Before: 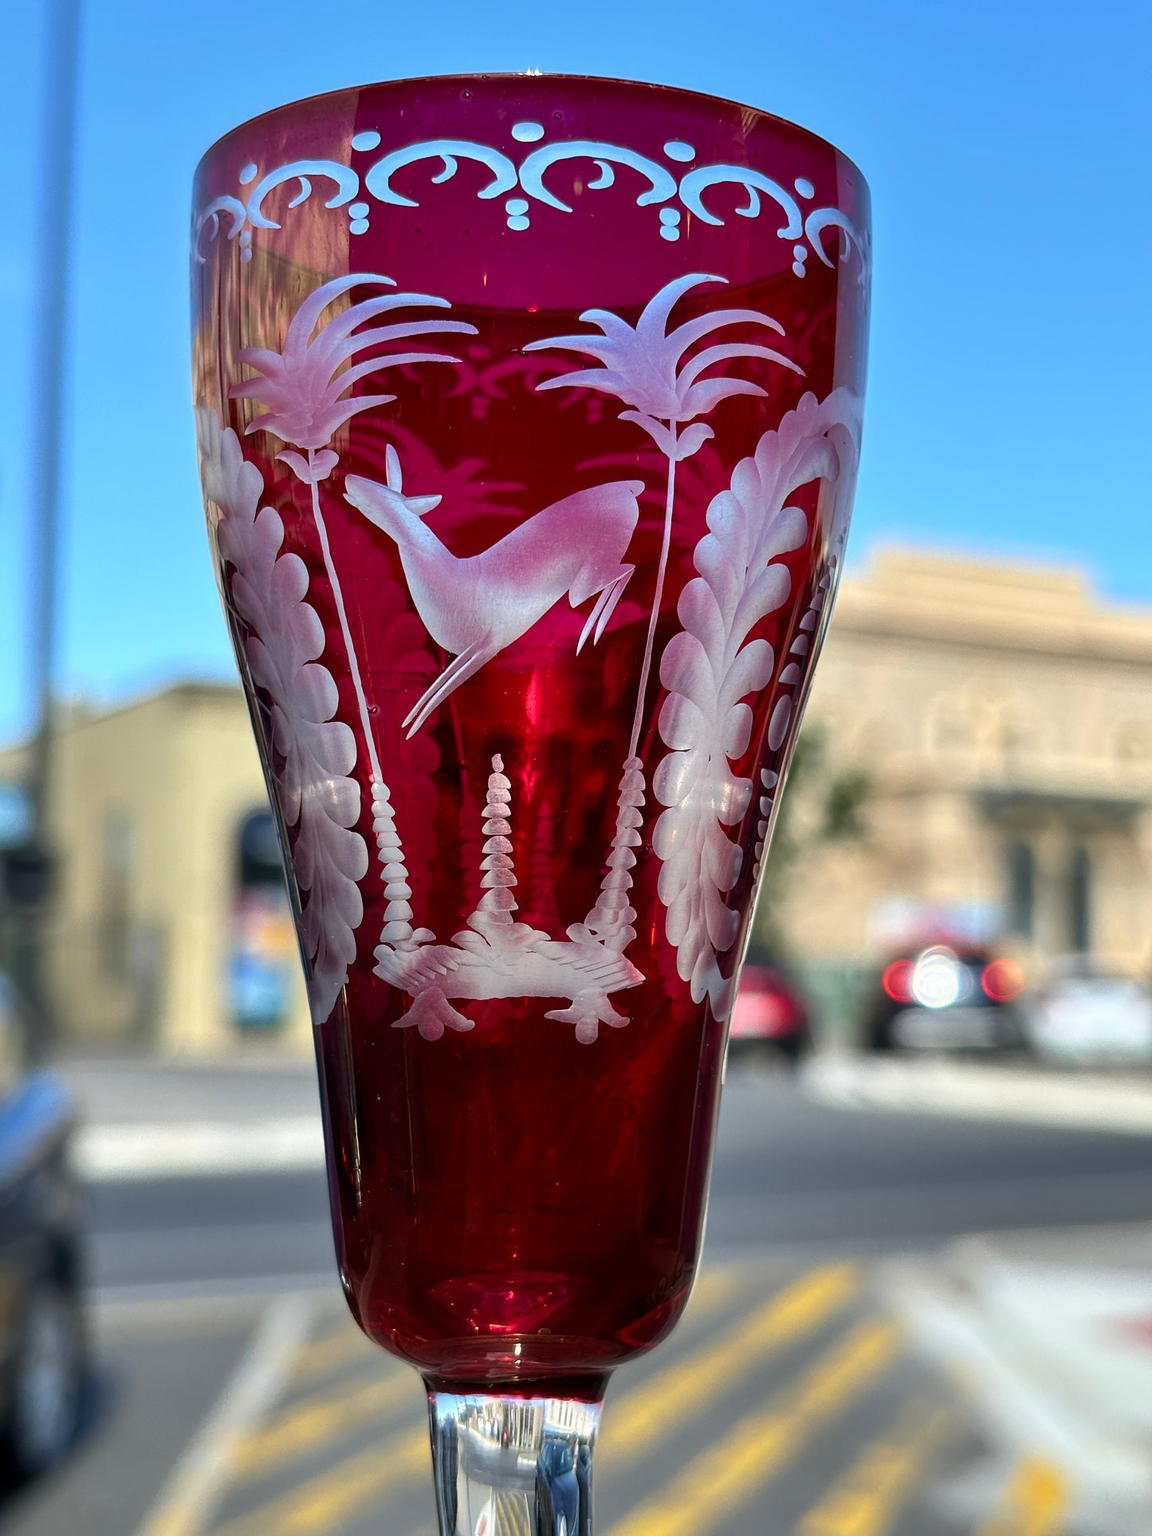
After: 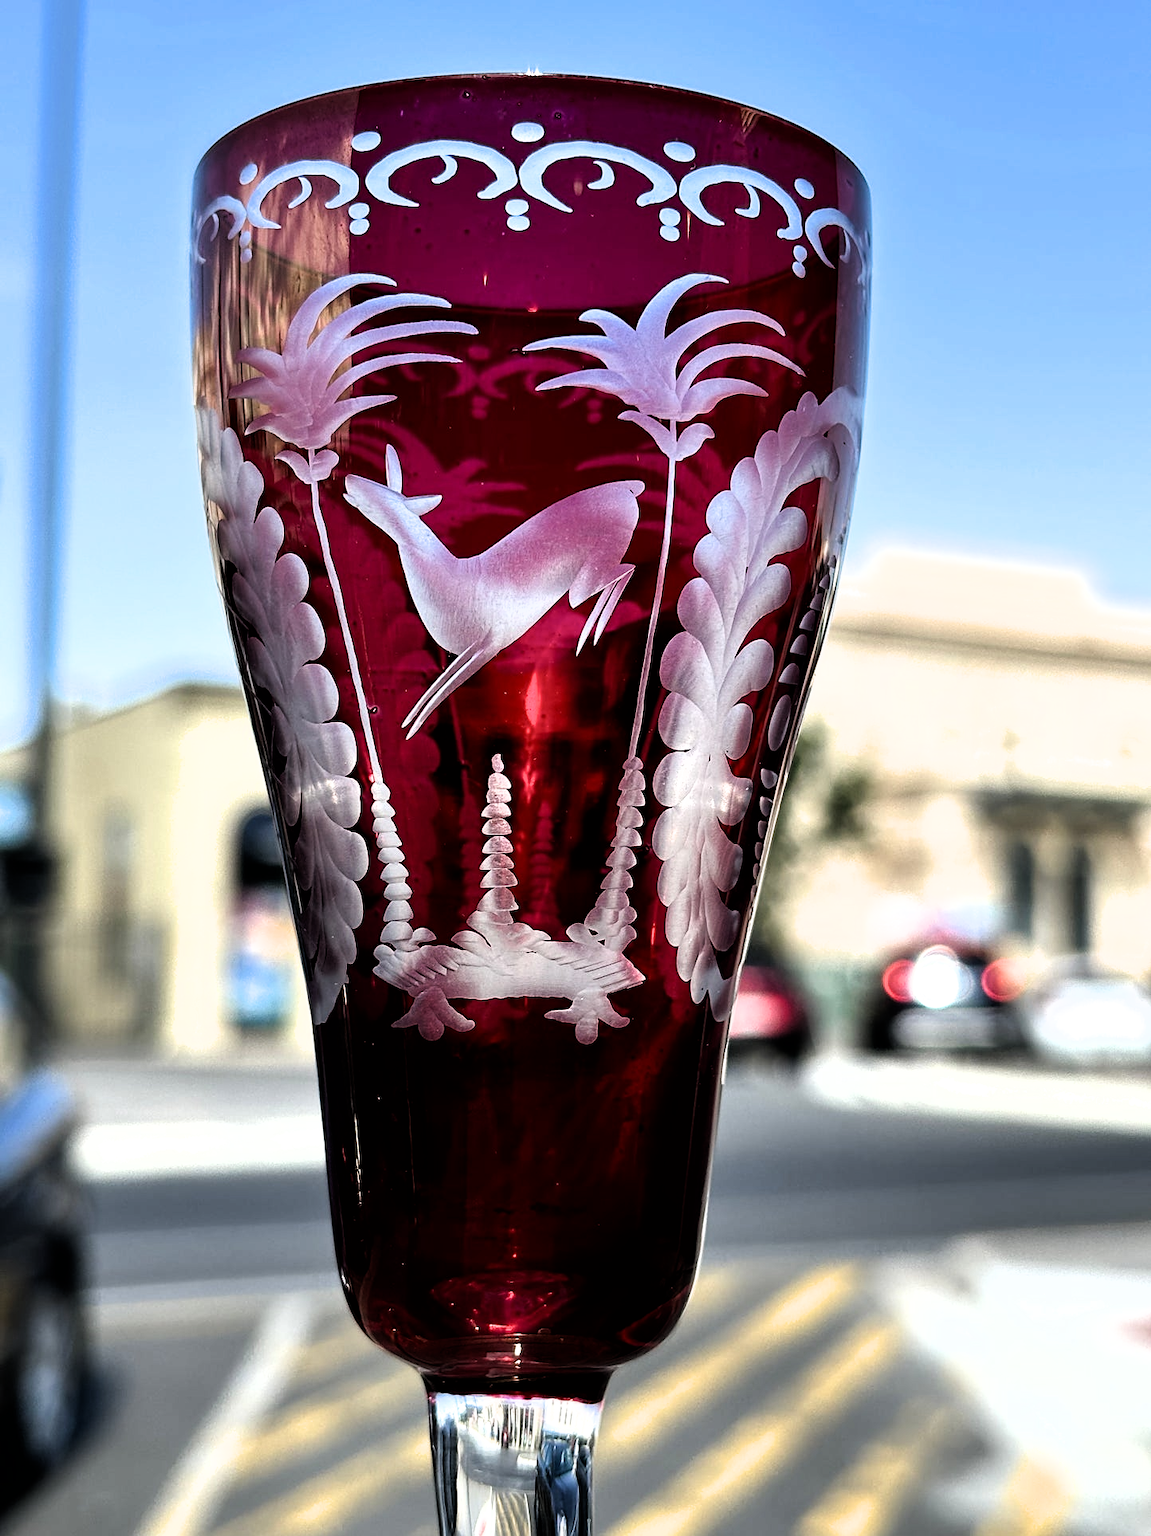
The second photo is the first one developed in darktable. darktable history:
sharpen: amount 0.214
filmic rgb: black relative exposure -8.22 EV, white relative exposure 2.2 EV, threshold 5.97 EV, hardness 7.08, latitude 85.03%, contrast 1.701, highlights saturation mix -3.97%, shadows ↔ highlights balance -1.88%, iterations of high-quality reconstruction 0, enable highlight reconstruction true
